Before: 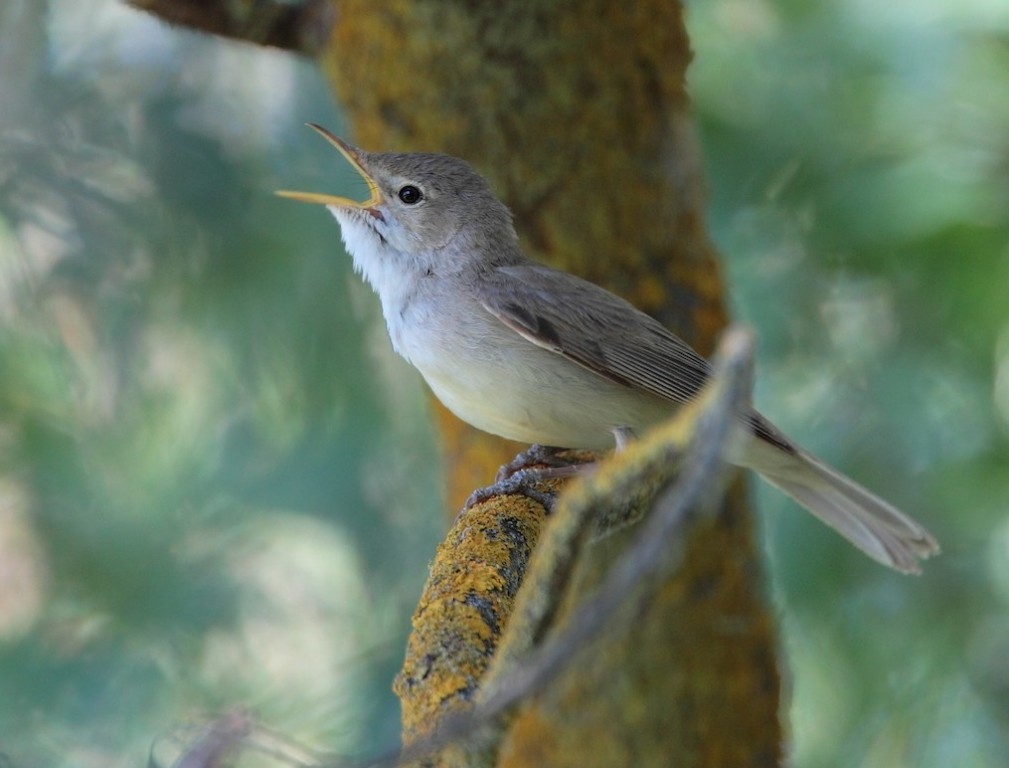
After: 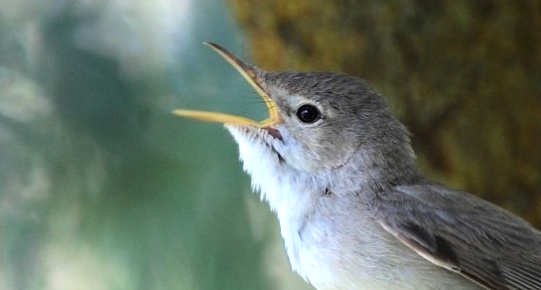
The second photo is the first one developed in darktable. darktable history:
crop: left 10.121%, top 10.631%, right 36.218%, bottom 51.526%
tone equalizer: -8 EV -0.75 EV, -7 EV -0.7 EV, -6 EV -0.6 EV, -5 EV -0.4 EV, -3 EV 0.4 EV, -2 EV 0.6 EV, -1 EV 0.7 EV, +0 EV 0.75 EV, edges refinement/feathering 500, mask exposure compensation -1.57 EV, preserve details no
